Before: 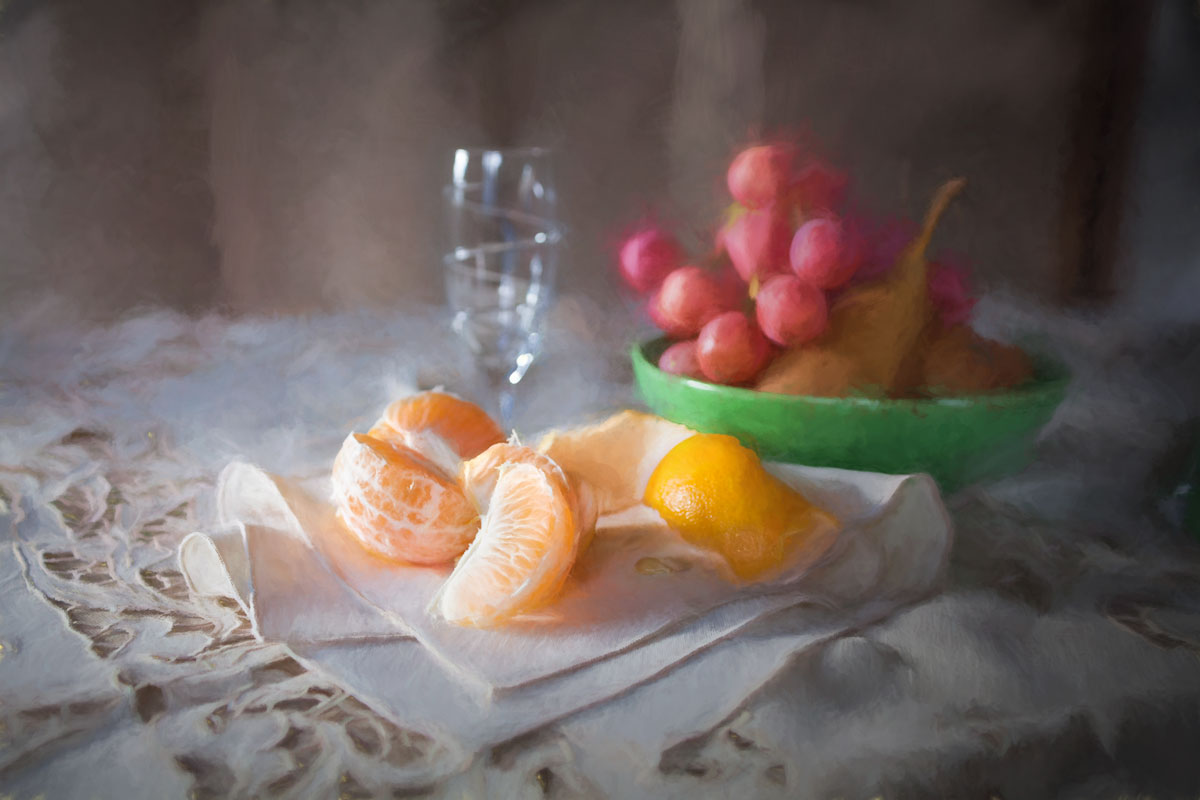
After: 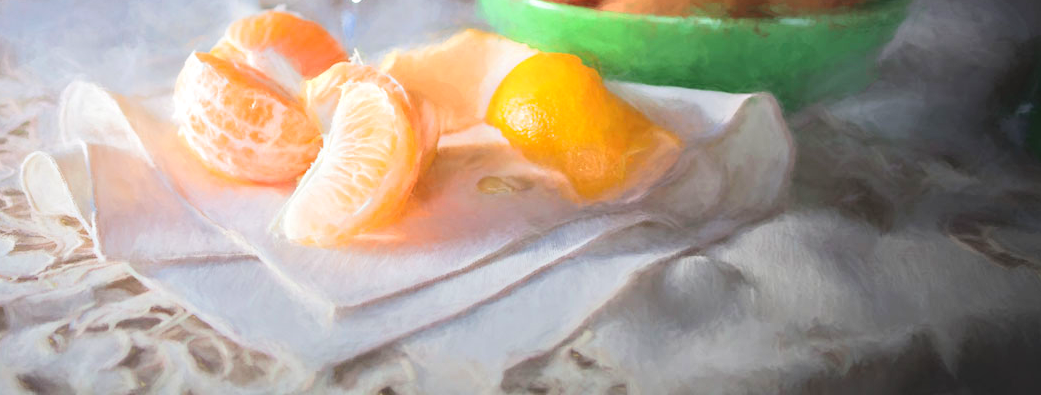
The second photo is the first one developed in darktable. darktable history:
tone equalizer: -7 EV 0.146 EV, -6 EV 0.635 EV, -5 EV 1.15 EV, -4 EV 1.35 EV, -3 EV 1.12 EV, -2 EV 0.6 EV, -1 EV 0.165 EV, edges refinement/feathering 500, mask exposure compensation -1.57 EV, preserve details guided filter
crop and rotate: left 13.248%, top 47.739%, bottom 2.864%
